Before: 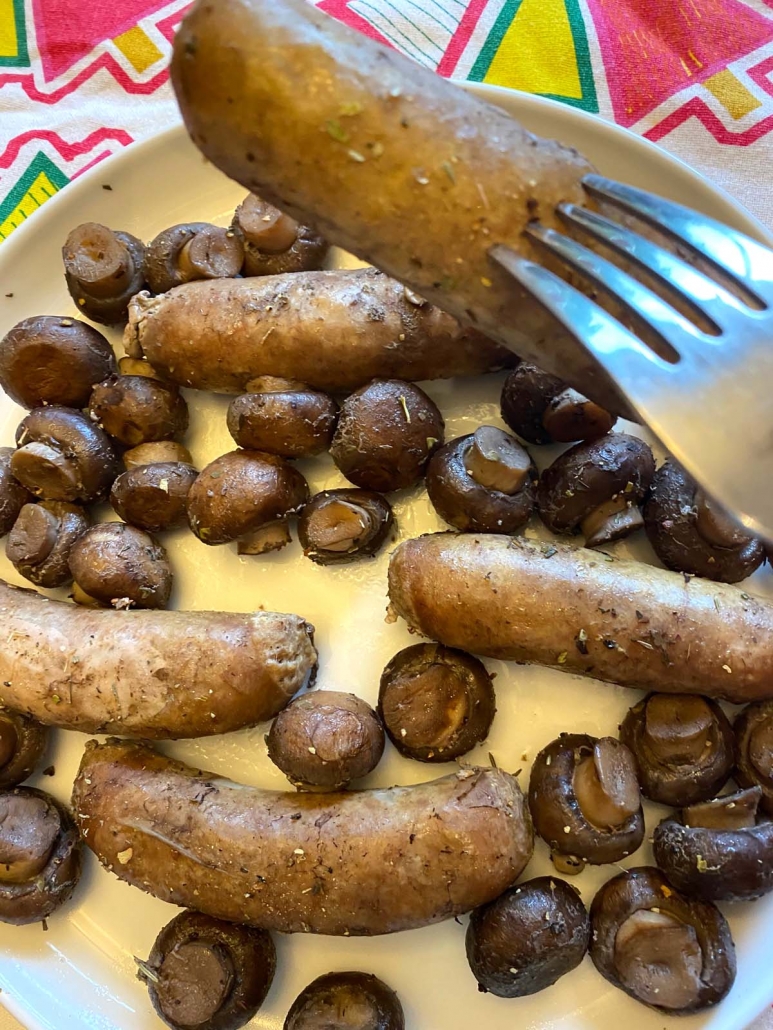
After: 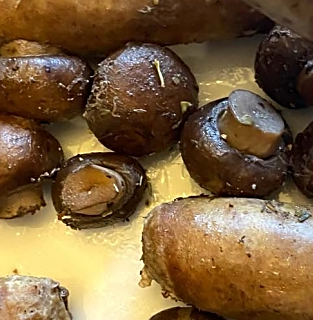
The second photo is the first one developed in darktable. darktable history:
sharpen: on, module defaults
crop: left 31.88%, top 32.677%, right 27.567%, bottom 36.246%
tone equalizer: -7 EV 0.121 EV, edges refinement/feathering 500, mask exposure compensation -1.57 EV, preserve details no
